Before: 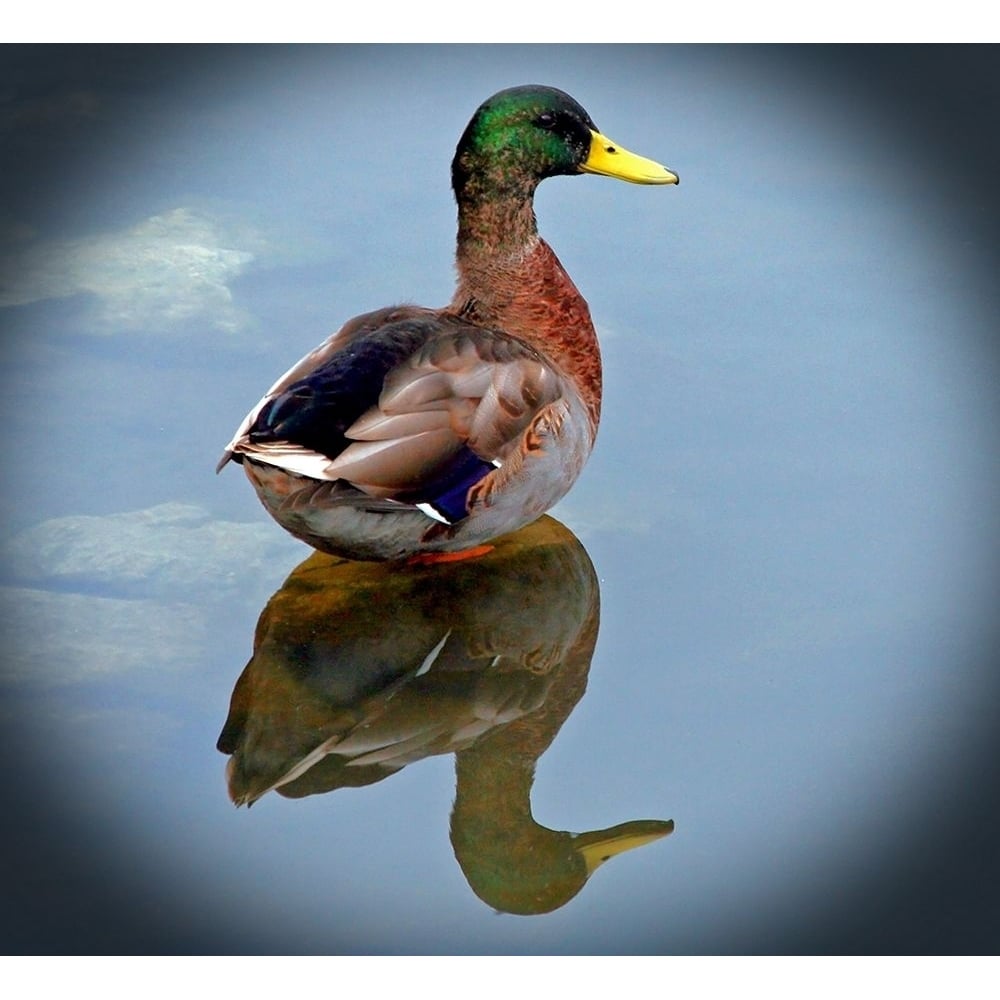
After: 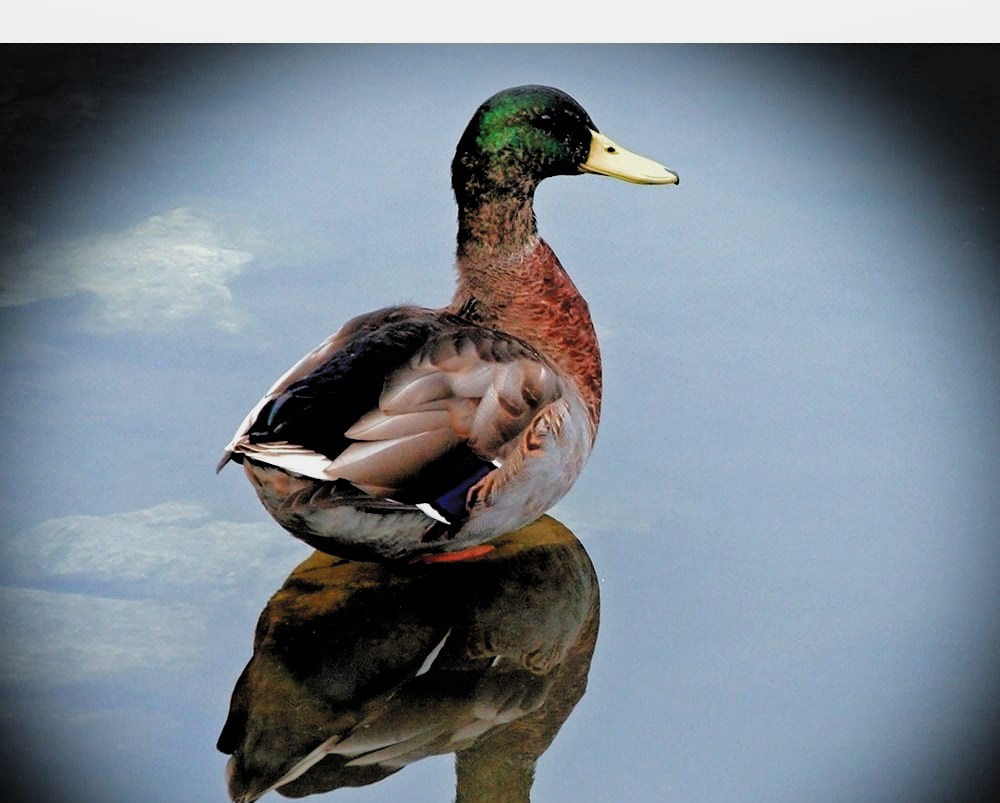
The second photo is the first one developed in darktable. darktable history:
shadows and highlights: radius 92.55, shadows -14.94, white point adjustment 0.245, highlights 31.79, compress 48.52%, highlights color adjustment 0.802%, soften with gaussian
crop: bottom 19.691%
filmic rgb: black relative exposure -3.9 EV, white relative exposure 3.15 EV, hardness 2.87, color science v4 (2020)
